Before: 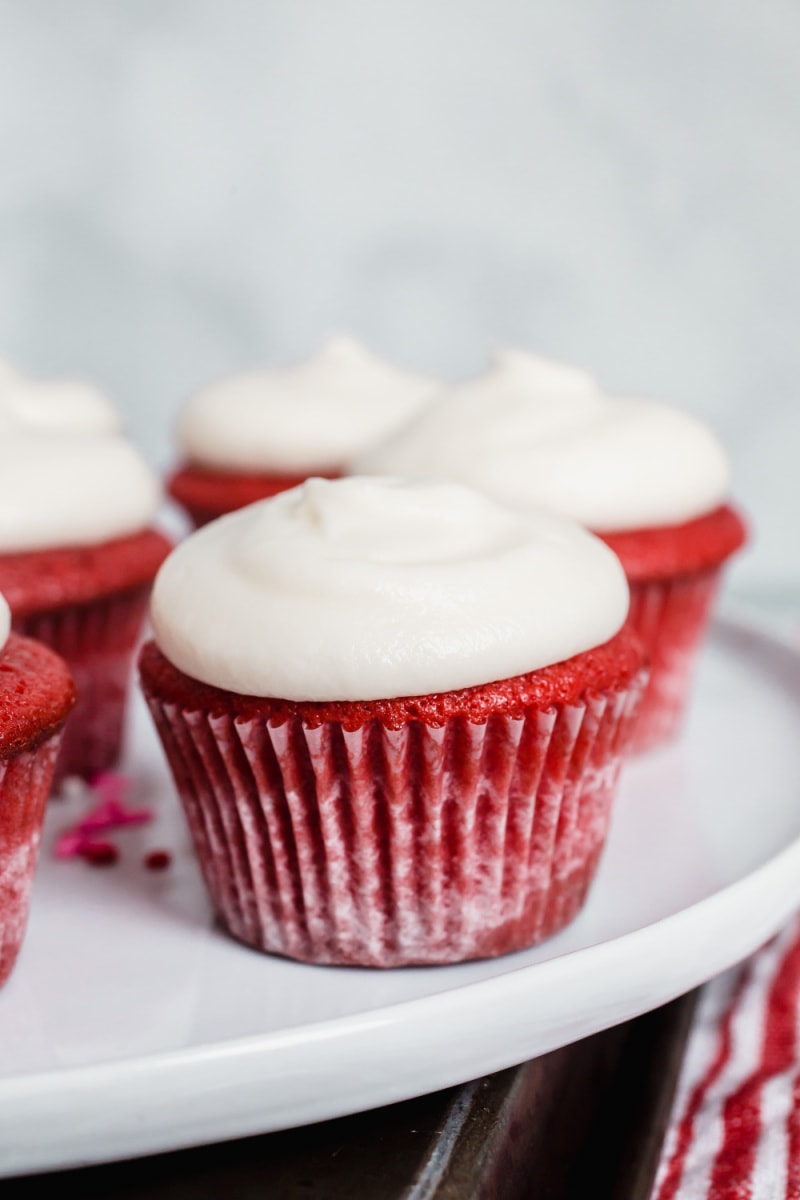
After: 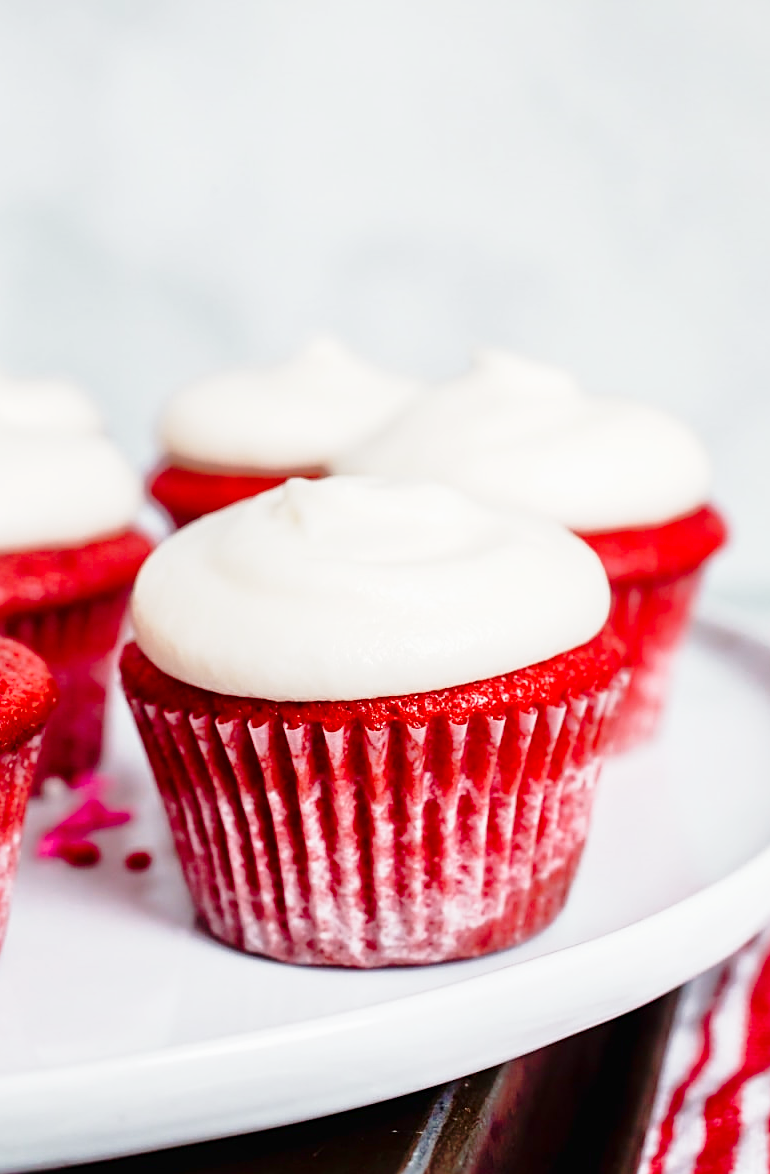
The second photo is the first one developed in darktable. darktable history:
base curve: curves: ch0 [(0, 0) (0.028, 0.03) (0.121, 0.232) (0.46, 0.748) (0.859, 0.968) (1, 1)], preserve colors none
crop and rotate: left 2.584%, right 1.094%, bottom 2.157%
shadows and highlights: on, module defaults
contrast brightness saturation: contrast 0.127, brightness -0.057, saturation 0.159
sharpen: on, module defaults
